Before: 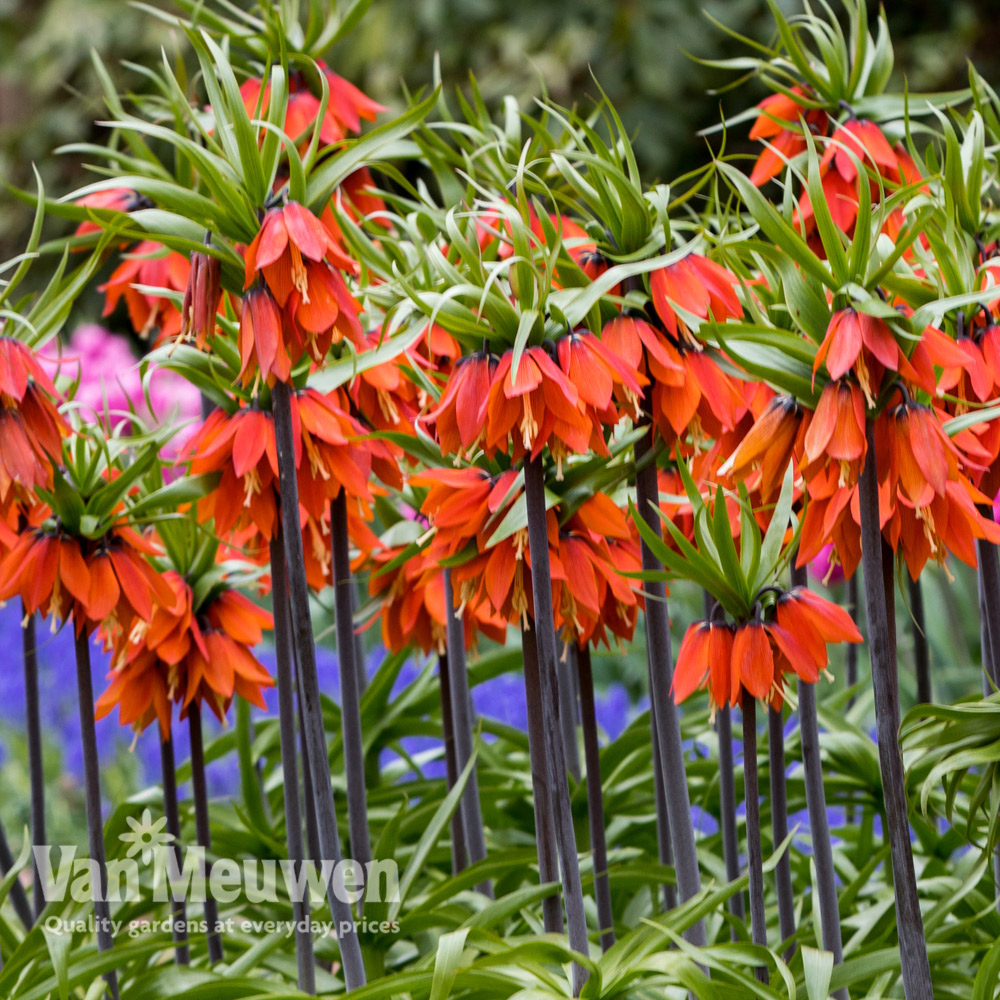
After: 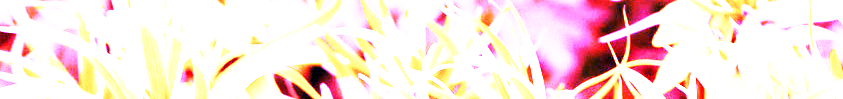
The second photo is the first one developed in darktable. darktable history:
crop and rotate: left 9.644%, top 9.491%, right 6.021%, bottom 80.509%
base curve: curves: ch0 [(0, 0) (0.495, 0.917) (1, 1)], preserve colors none
white balance: red 8, blue 8
